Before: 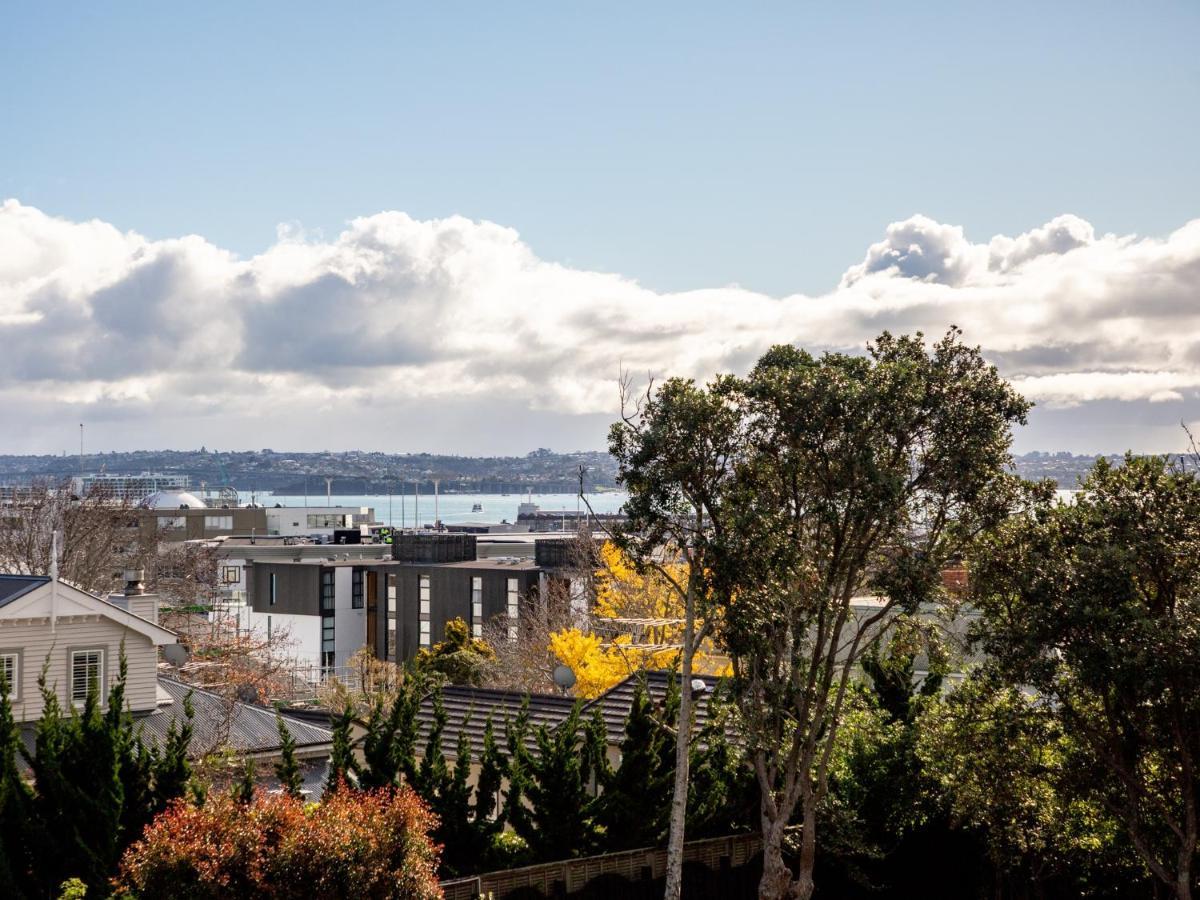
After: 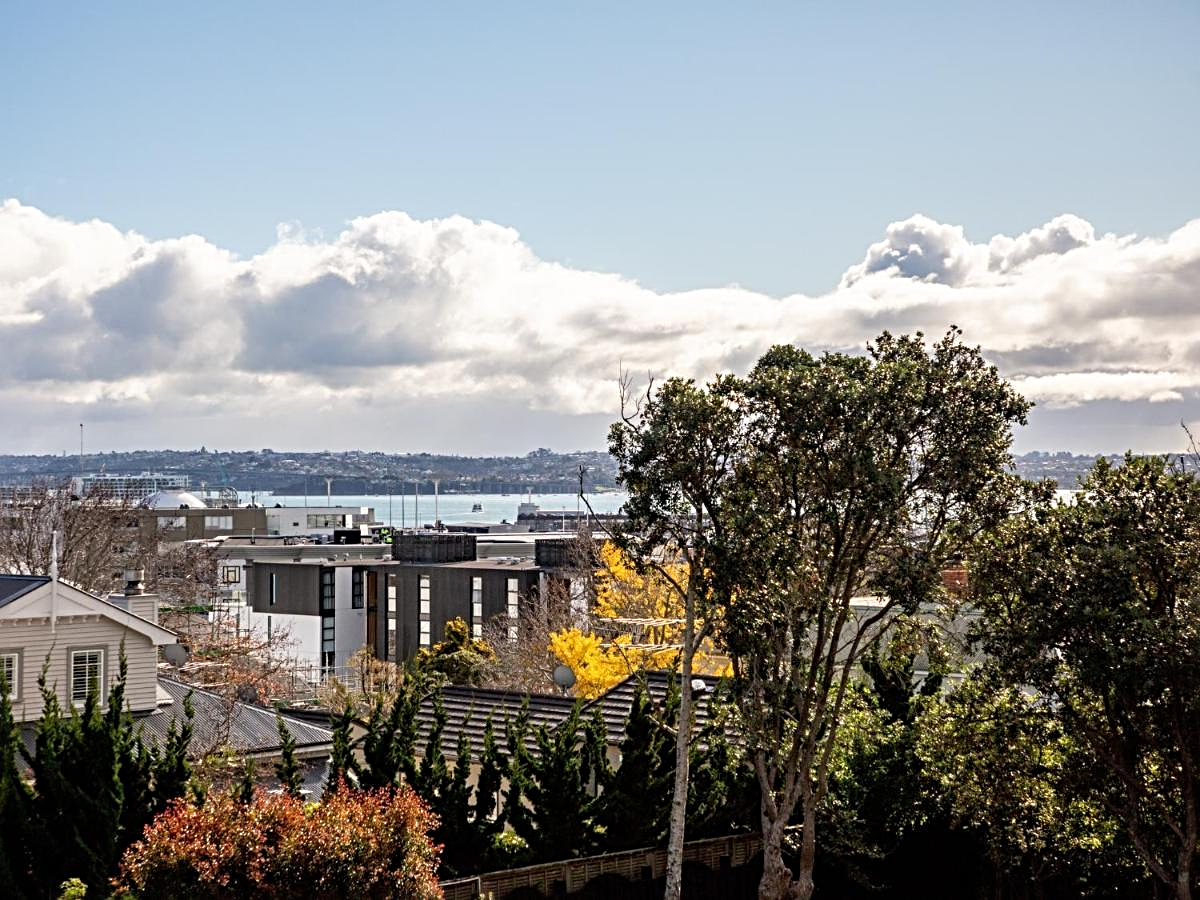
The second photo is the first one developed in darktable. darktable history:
sharpen: radius 3.979
